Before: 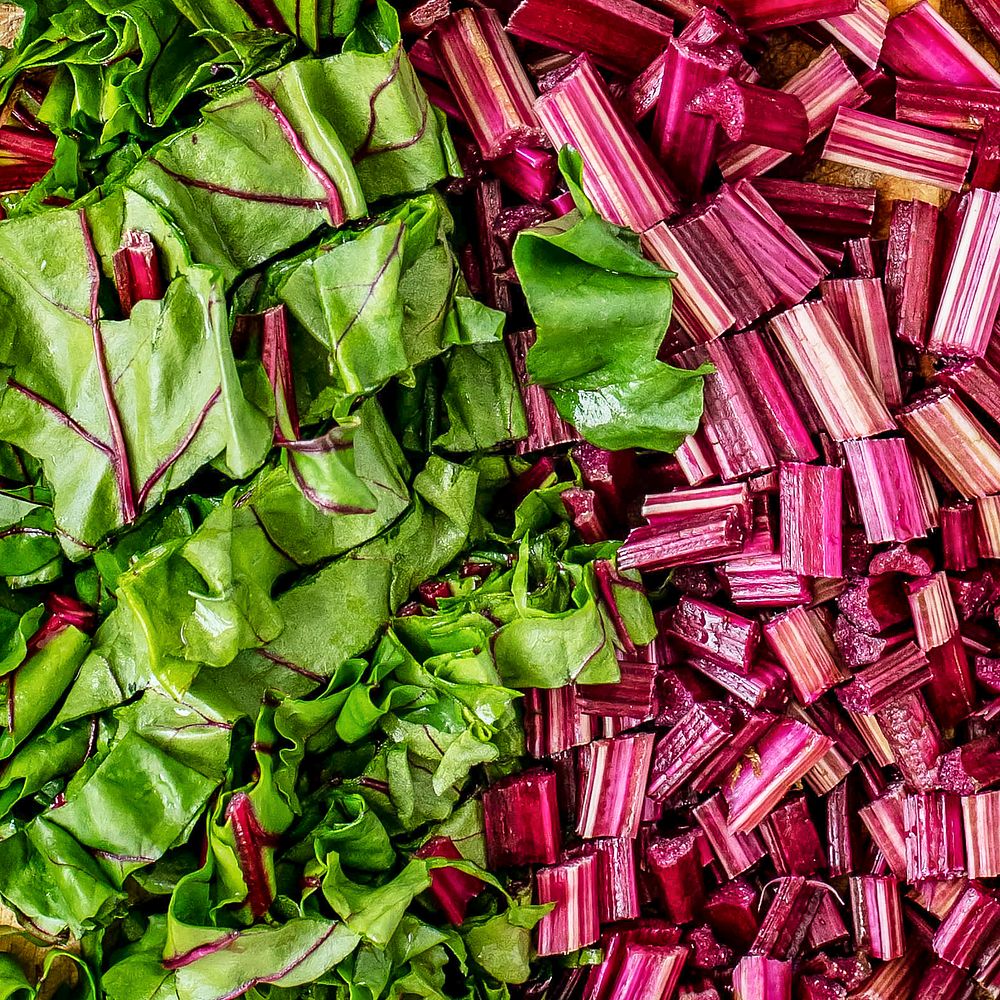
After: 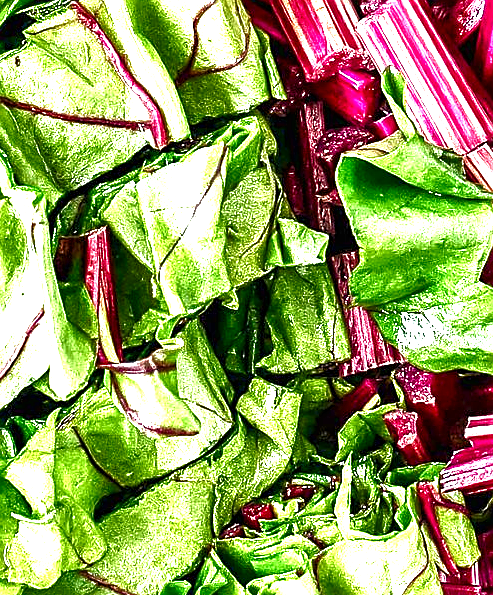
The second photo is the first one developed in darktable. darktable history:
color balance rgb: shadows lift › chroma 1.535%, shadows lift › hue 259.63°, linear chroma grading › shadows -2.097%, linear chroma grading › highlights -14.557%, linear chroma grading › global chroma -9.414%, linear chroma grading › mid-tones -10.243%, perceptual saturation grading › global saturation 20.442%, perceptual saturation grading › highlights -19.898%, perceptual saturation grading › shadows 29.659%, perceptual brilliance grading › global brilliance 24.322%, global vibrance 20%
sharpen: on, module defaults
crop: left 17.755%, top 7.873%, right 32.91%, bottom 32.599%
tone curve: curves: ch0 [(0, 0) (0.91, 0.76) (0.997, 0.913)], color space Lab, independent channels, preserve colors none
exposure: black level correction 0, exposure 1.096 EV, compensate highlight preservation false
